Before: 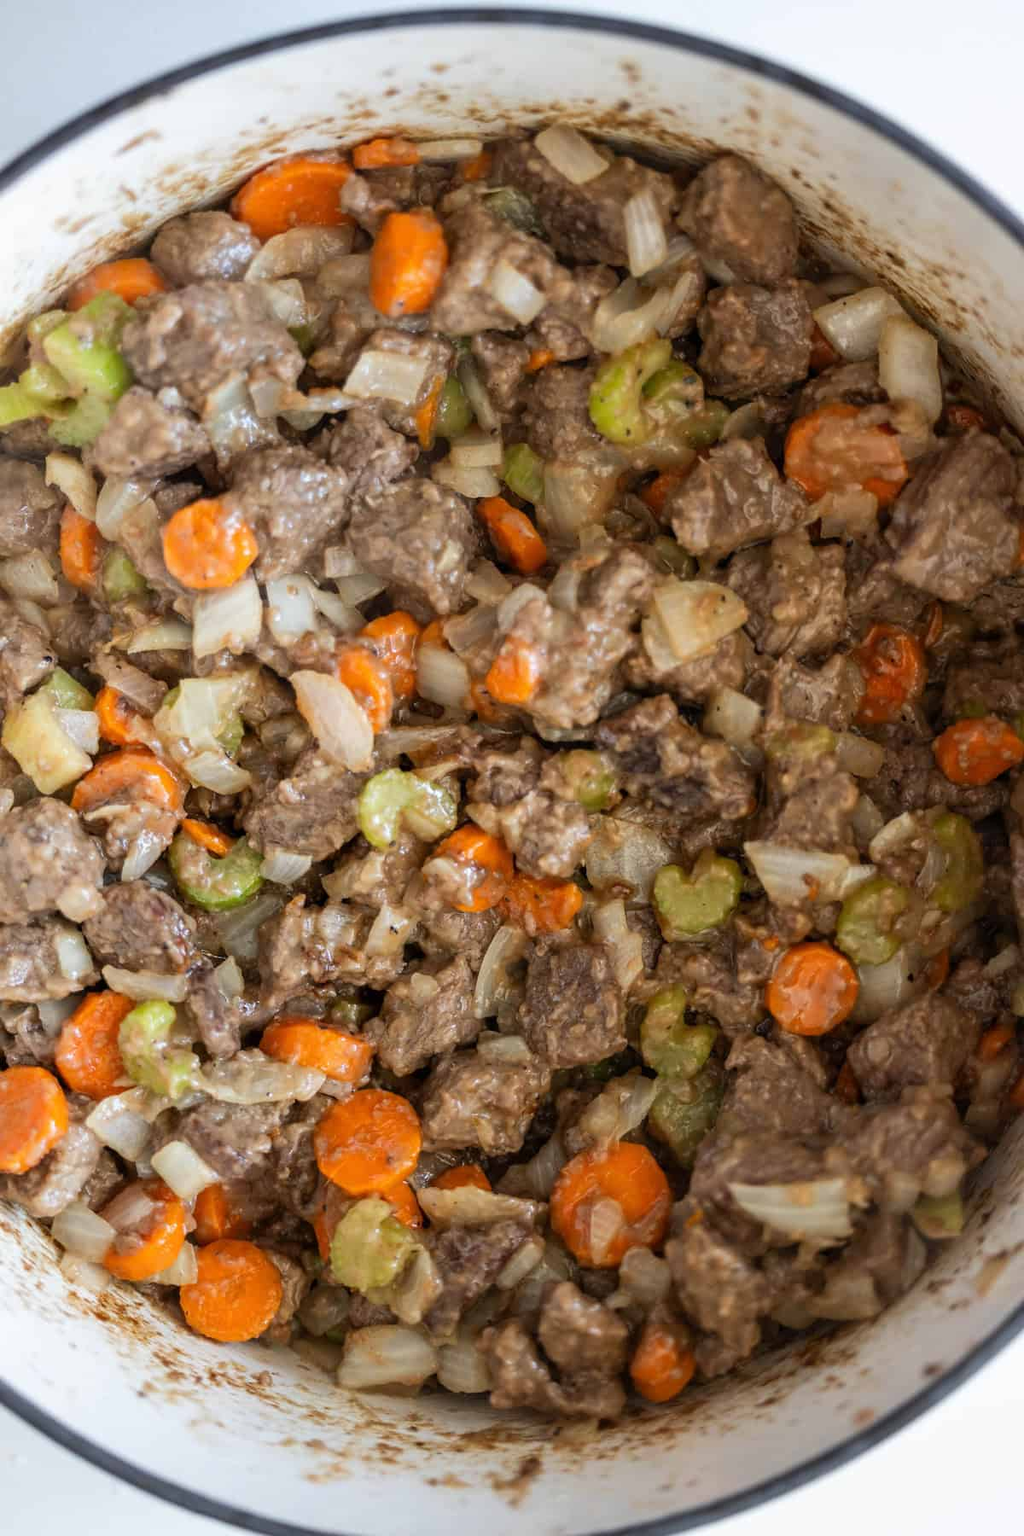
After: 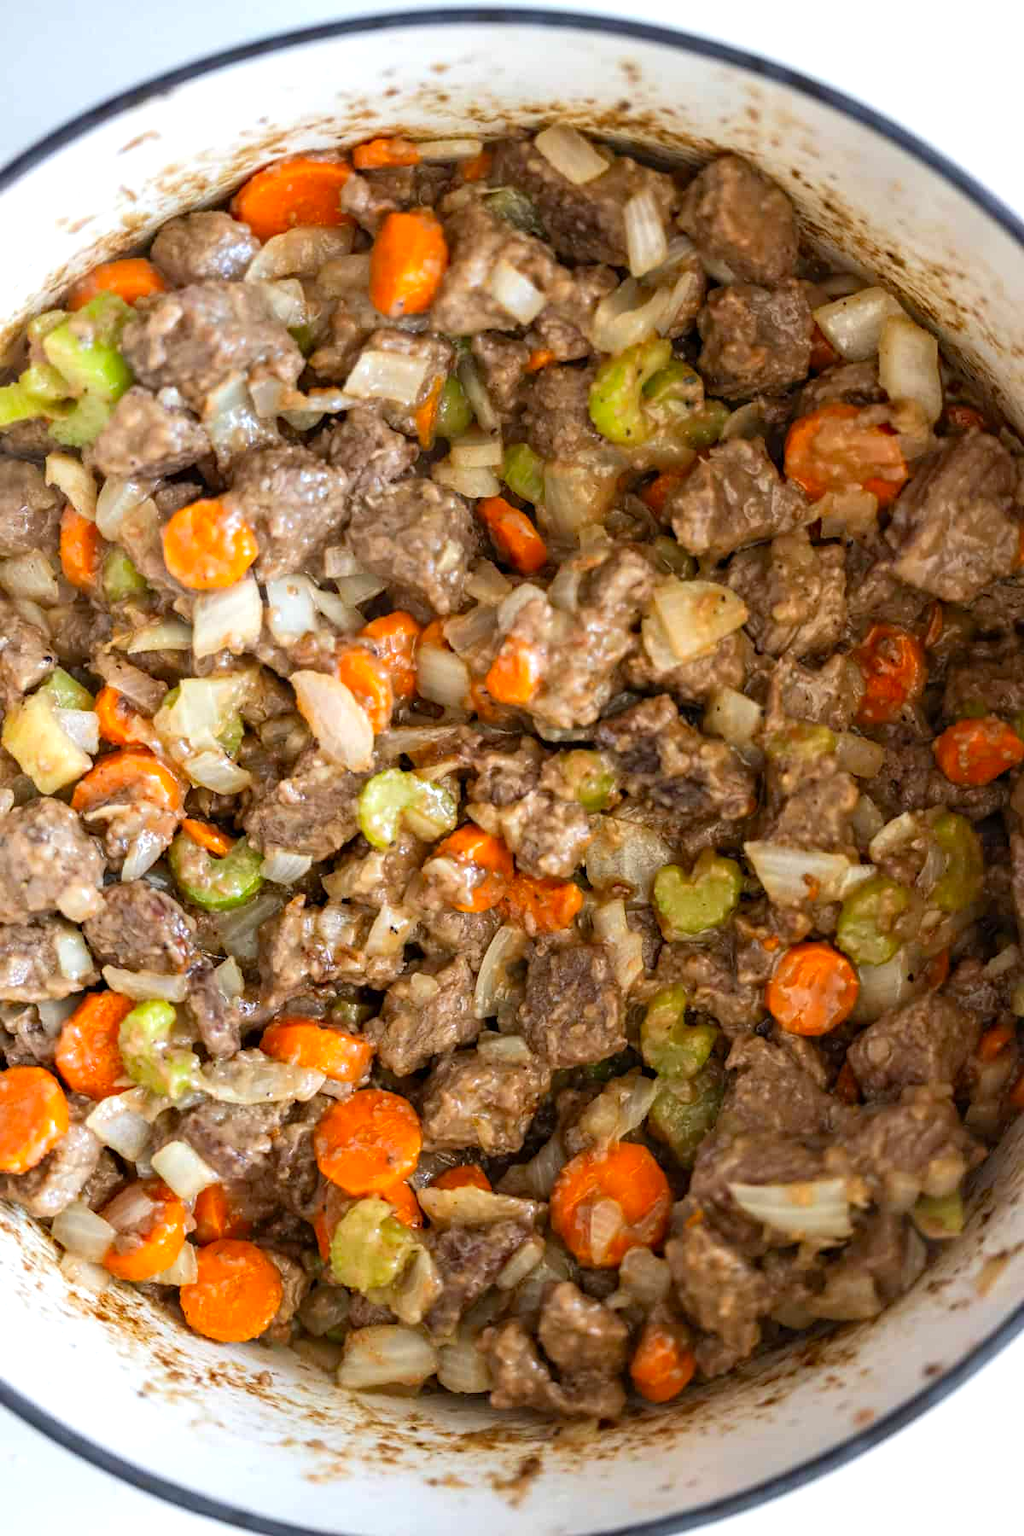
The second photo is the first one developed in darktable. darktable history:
exposure: exposure 0.376 EV, compensate highlight preservation false
contrast brightness saturation: contrast 0.04, saturation 0.16
haze removal: compatibility mode true, adaptive false
